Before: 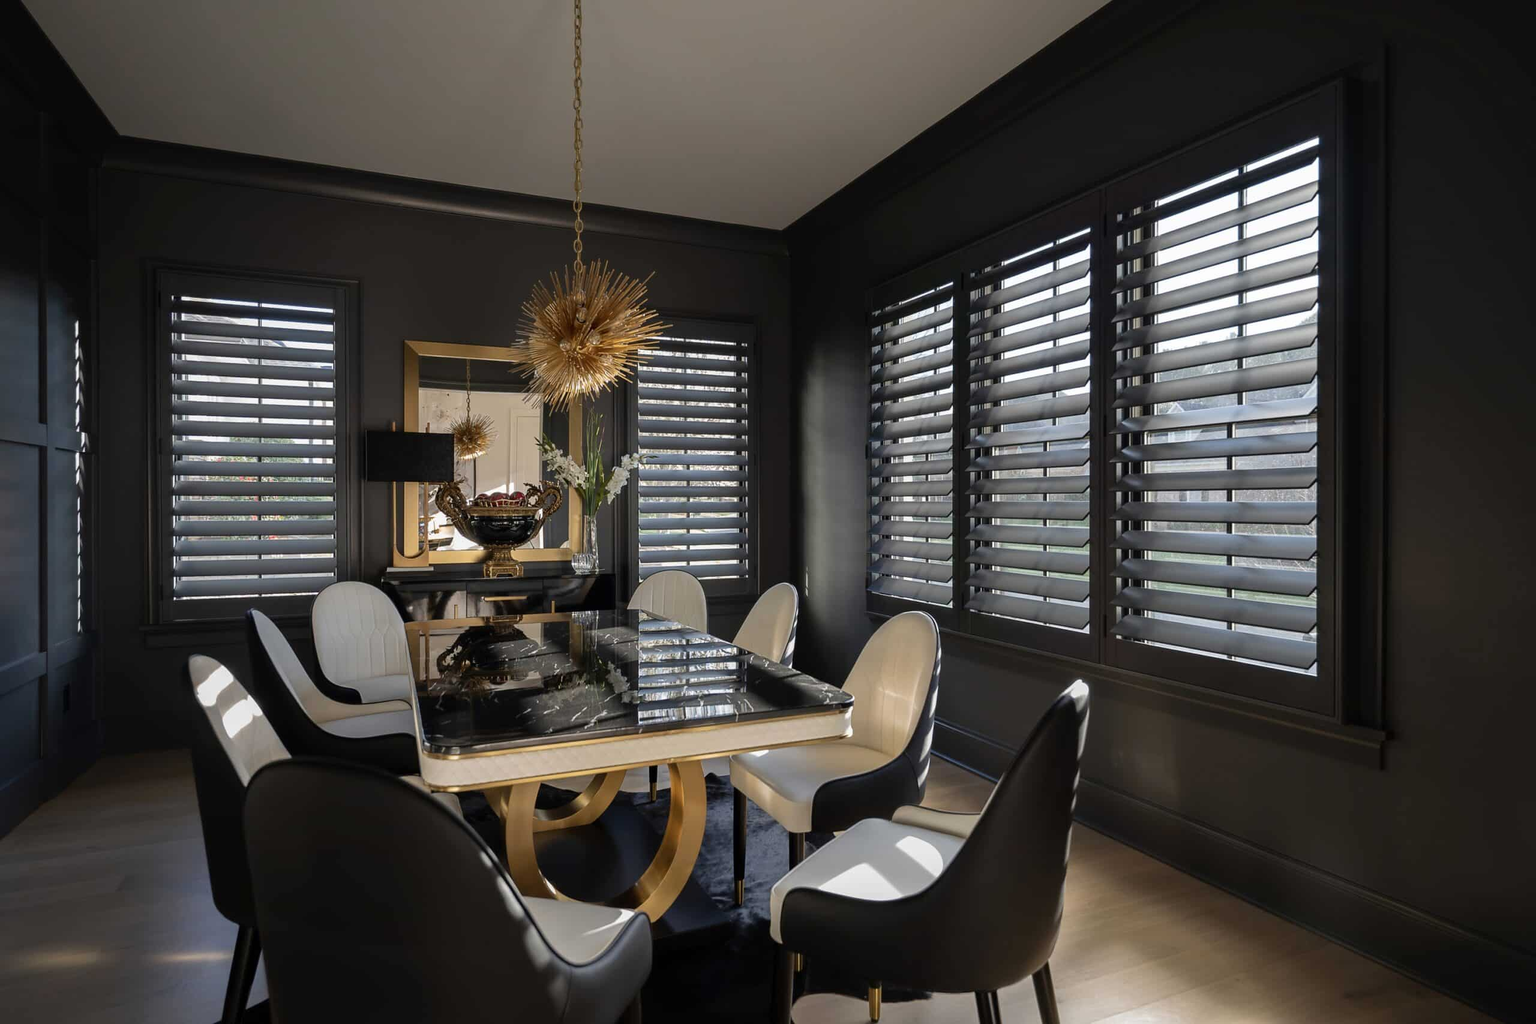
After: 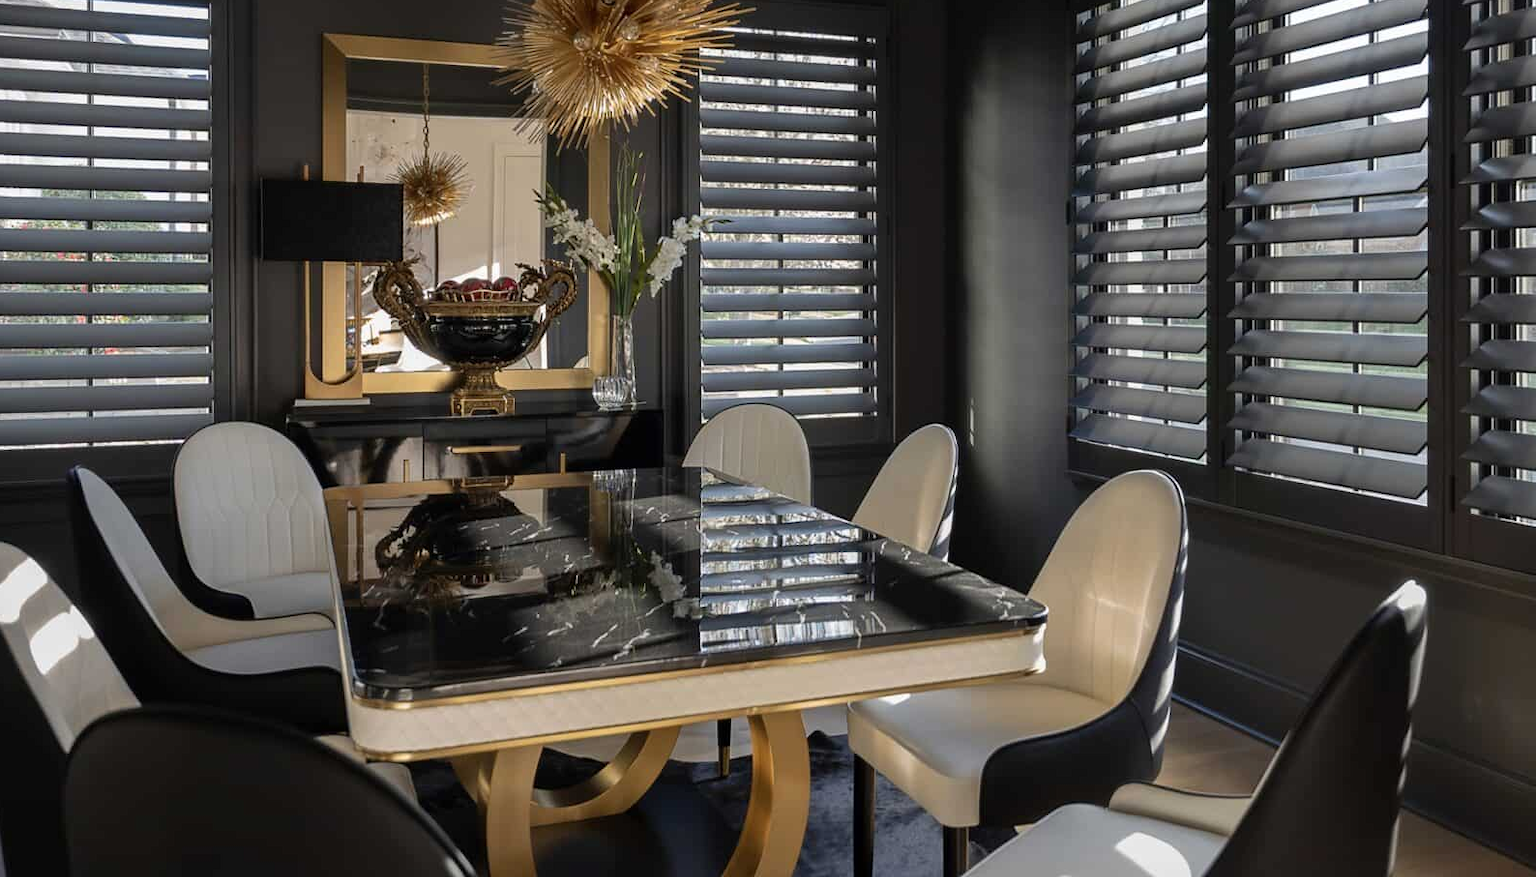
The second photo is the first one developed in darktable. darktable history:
crop: left 13.312%, top 31.28%, right 24.627%, bottom 15.582%
base curve: curves: ch0 [(0, 0) (0.472, 0.455) (1, 1)], preserve colors none
